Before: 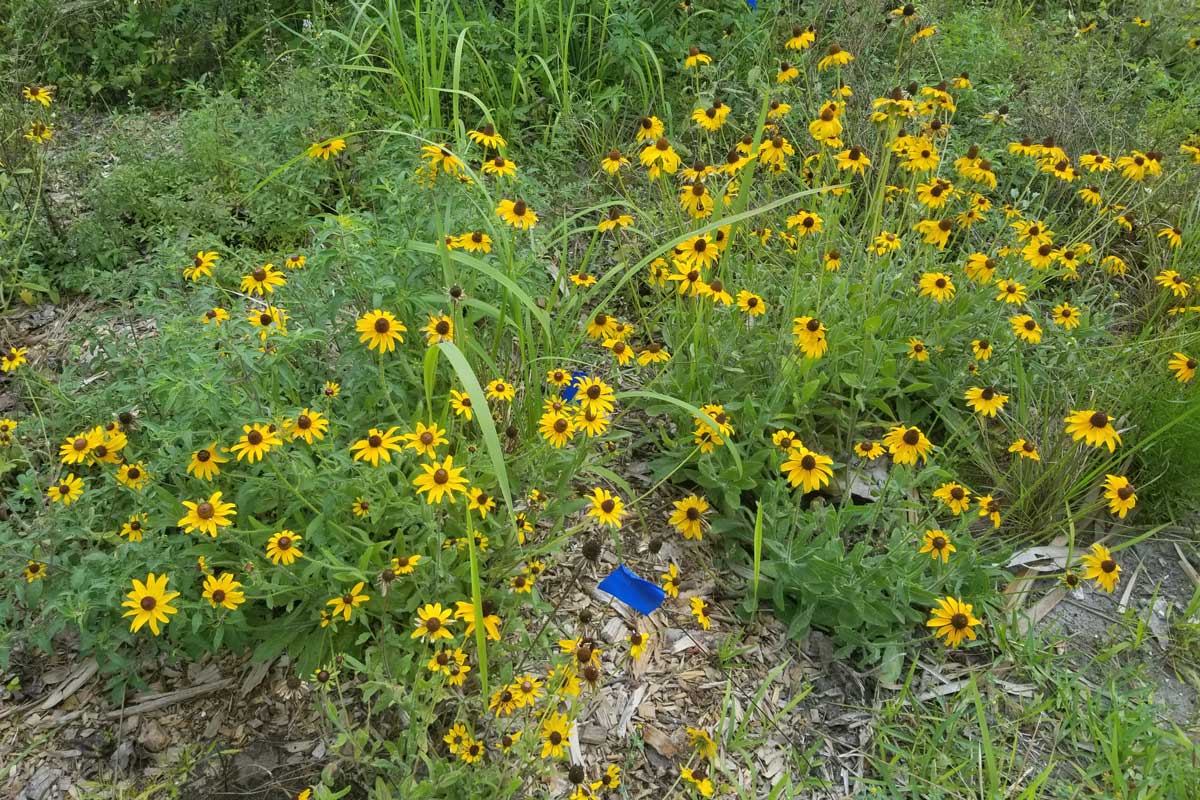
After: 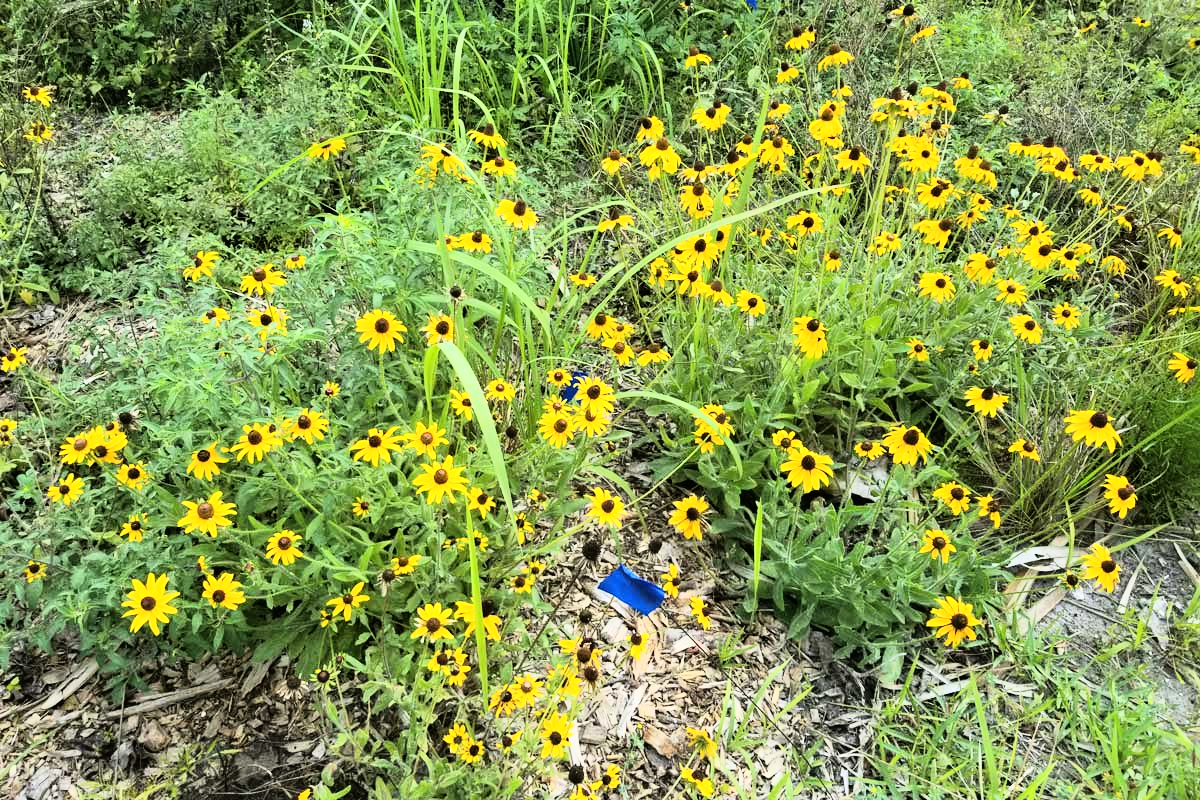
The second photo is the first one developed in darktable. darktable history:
rgb curve: curves: ch0 [(0, 0) (0.21, 0.15) (0.24, 0.21) (0.5, 0.75) (0.75, 0.96) (0.89, 0.99) (1, 1)]; ch1 [(0, 0.02) (0.21, 0.13) (0.25, 0.2) (0.5, 0.67) (0.75, 0.9) (0.89, 0.97) (1, 1)]; ch2 [(0, 0.02) (0.21, 0.13) (0.25, 0.2) (0.5, 0.67) (0.75, 0.9) (0.89, 0.97) (1, 1)], compensate middle gray true
exposure: exposure -0.242 EV, compensate highlight preservation false
